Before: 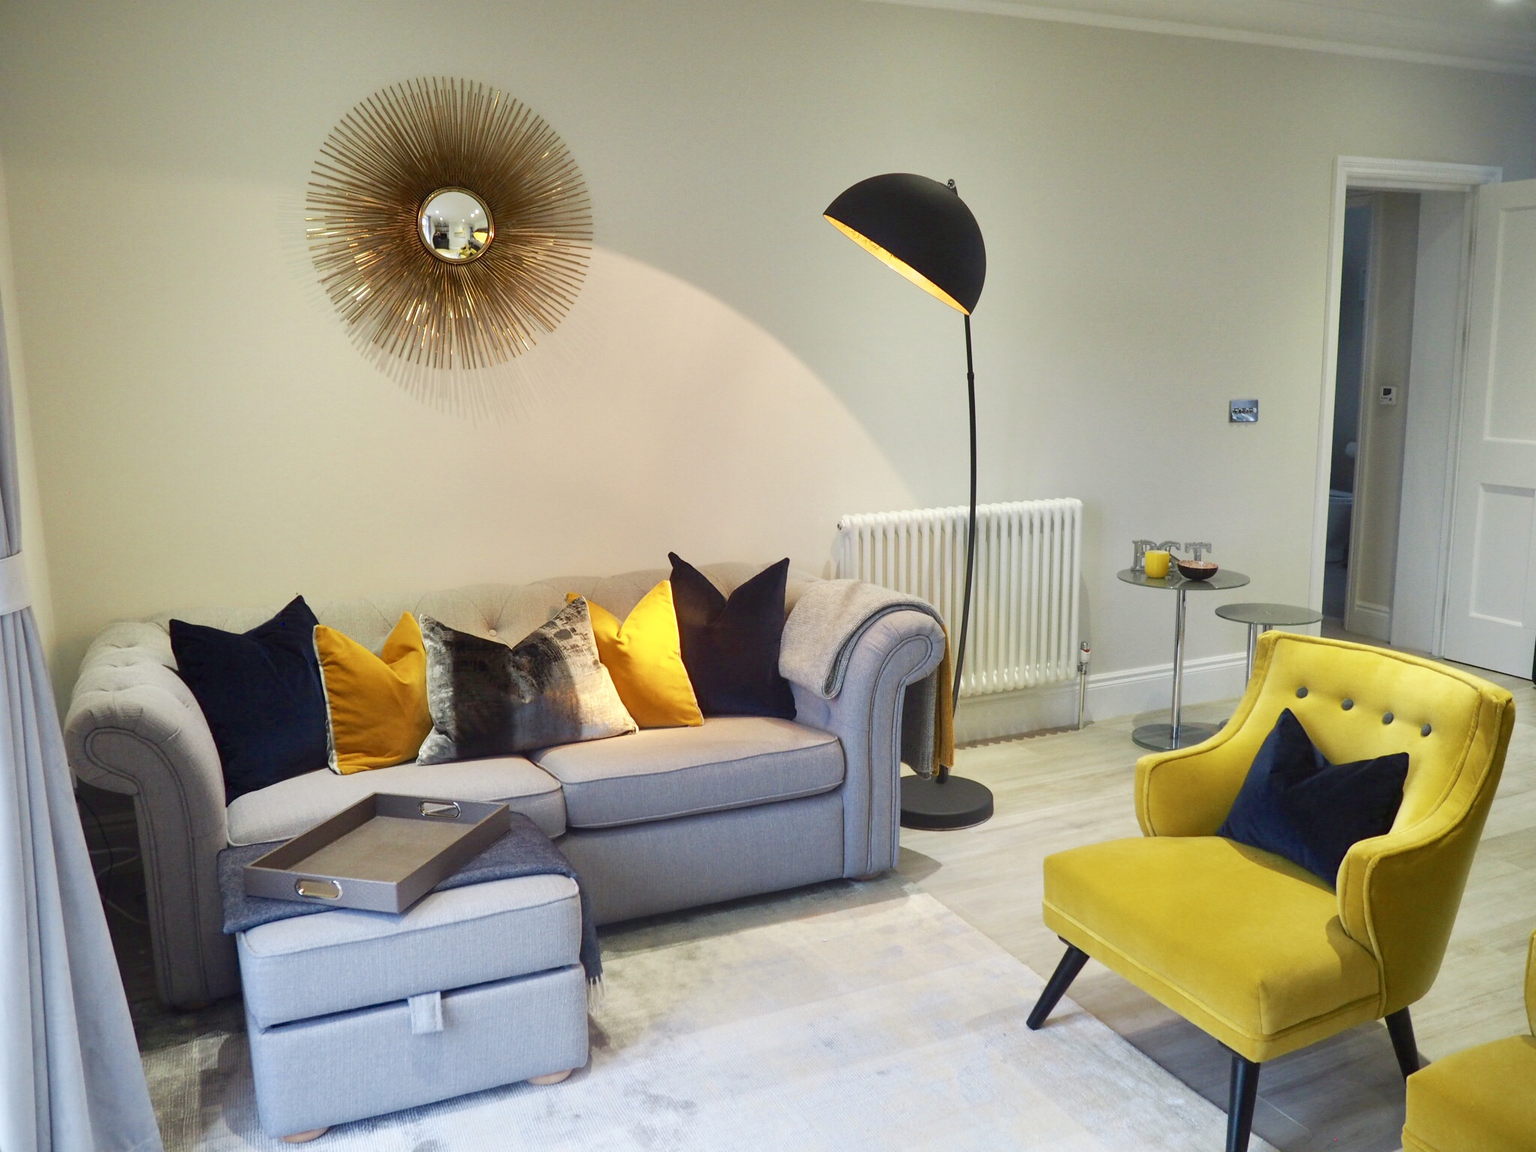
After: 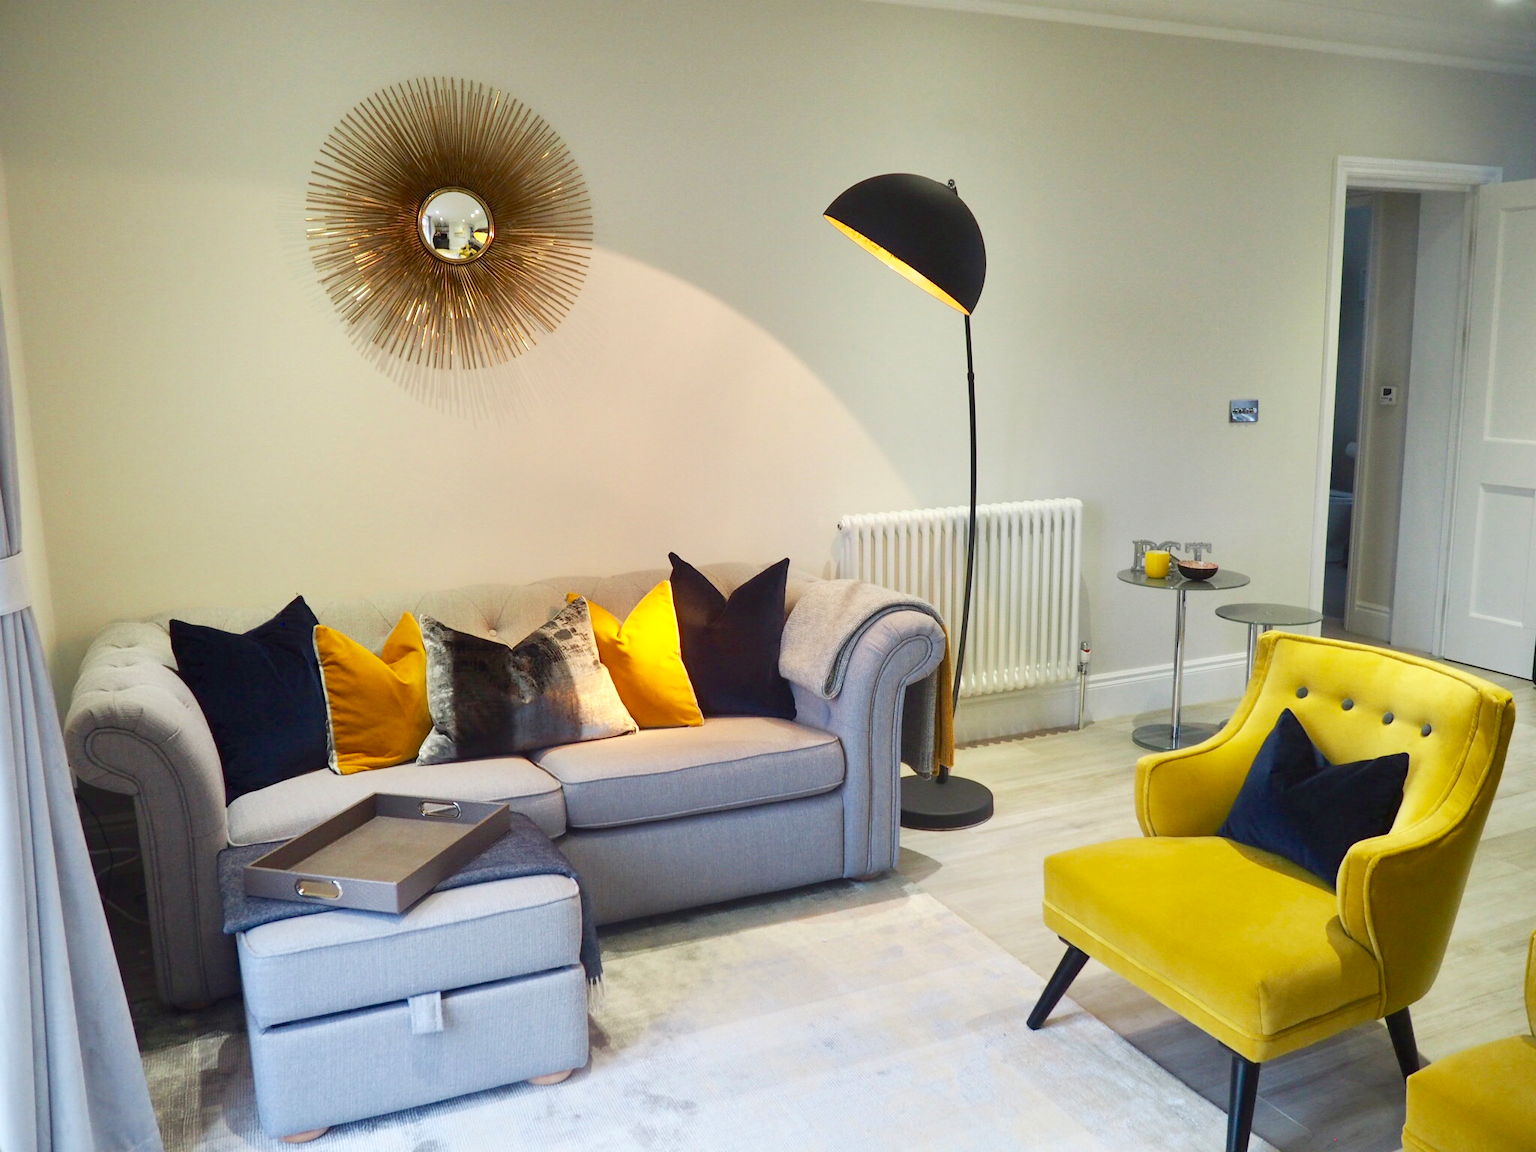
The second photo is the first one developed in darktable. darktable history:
contrast brightness saturation: contrast 0.103, brightness 0.018, saturation 0.018
